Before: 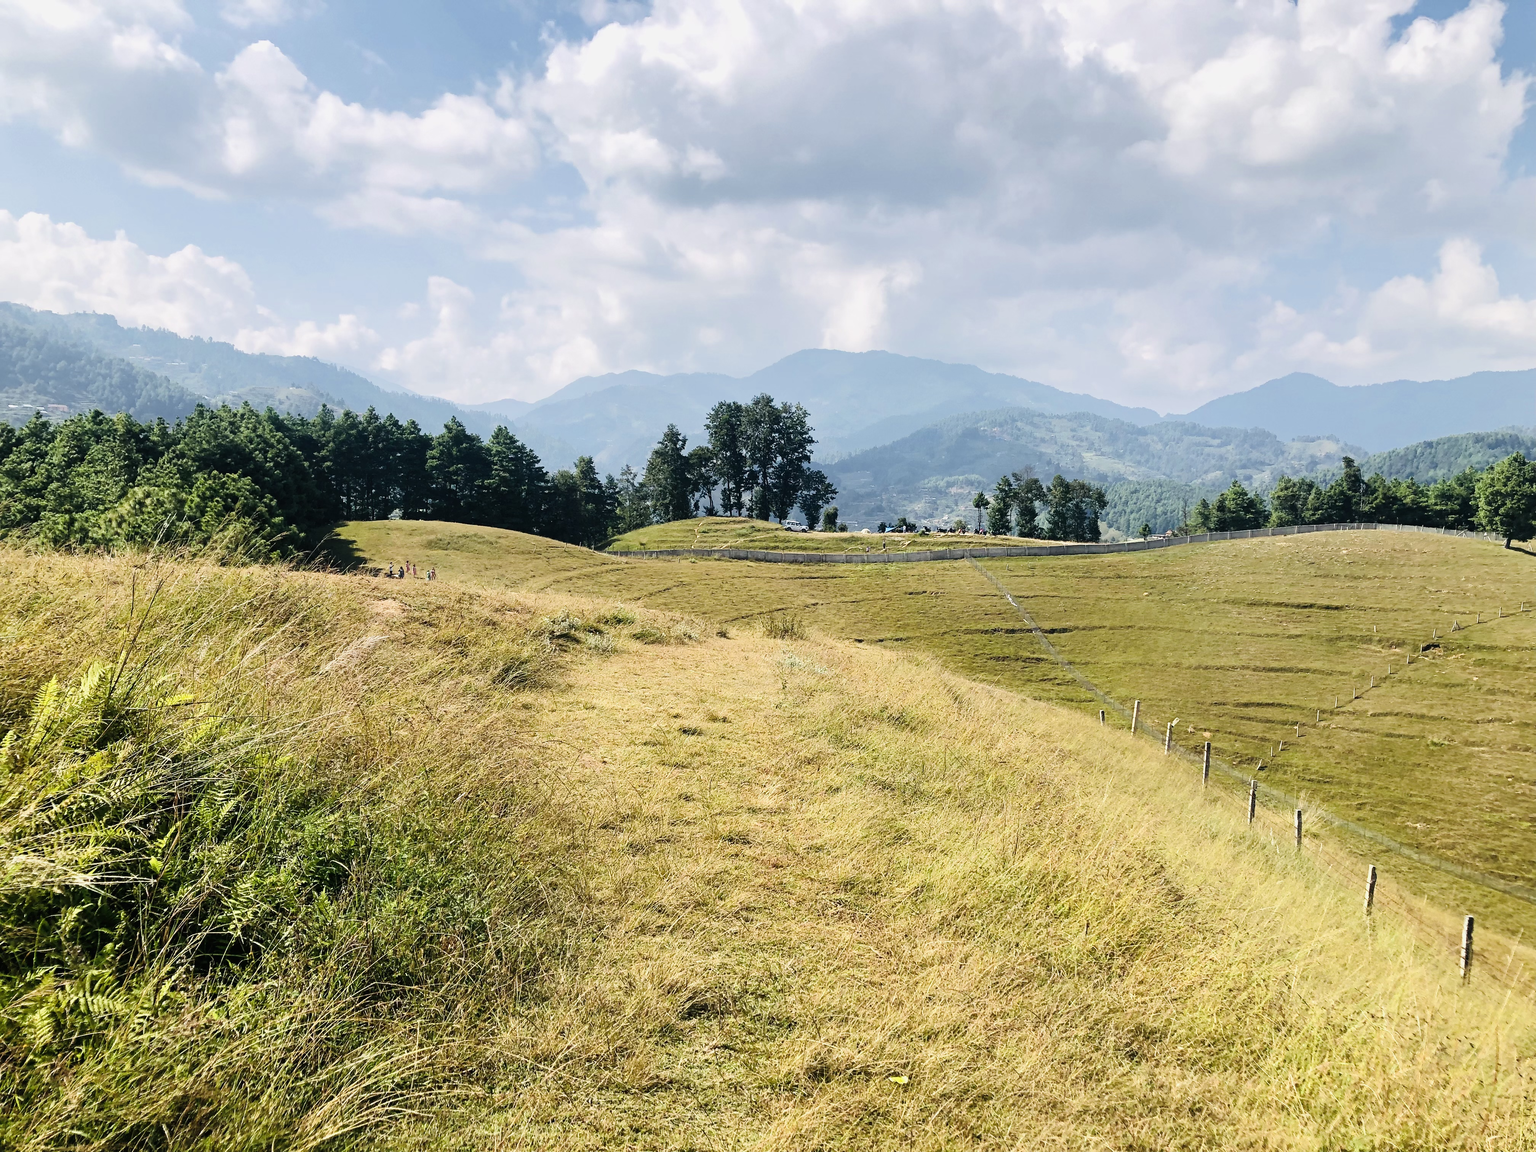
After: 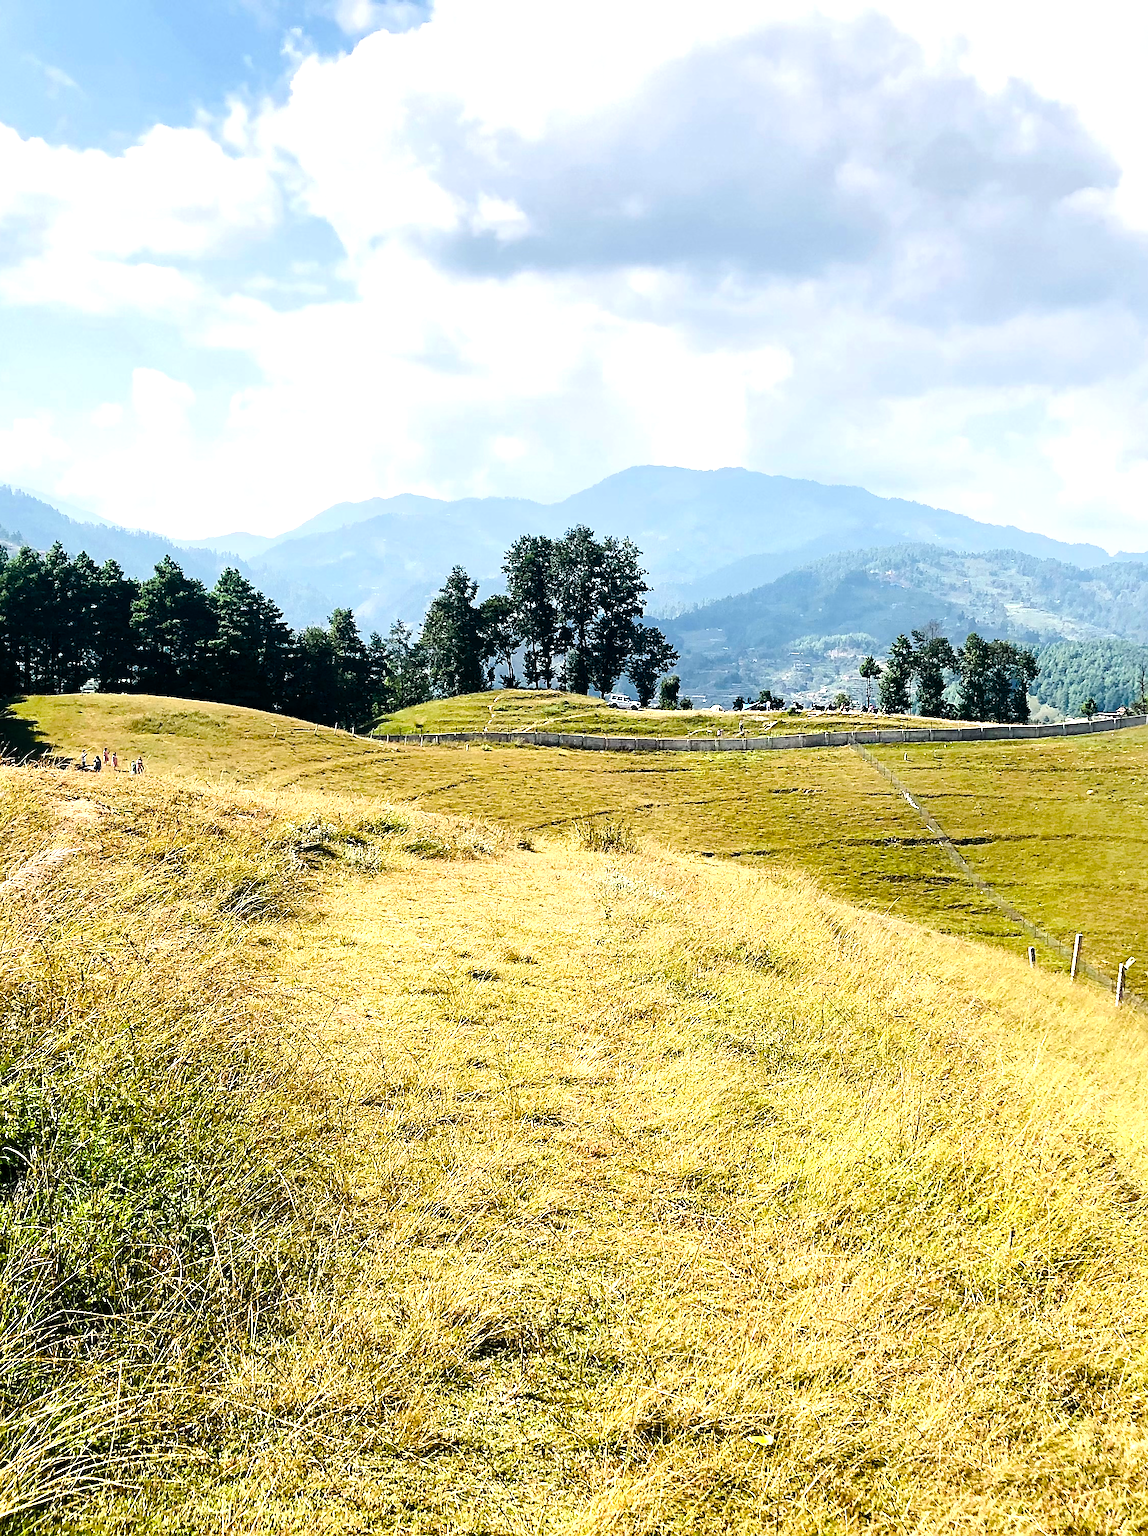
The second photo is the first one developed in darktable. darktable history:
color balance rgb: global offset › luminance -0.231%, linear chroma grading › global chroma 20.073%, perceptual saturation grading › global saturation 0.819%, perceptual saturation grading › highlights -25.177%, perceptual saturation grading › shadows 29.855%, perceptual brilliance grading › highlights 18.452%, perceptual brilliance grading › mid-tones 31.96%, perceptual brilliance grading › shadows -30.814%
crop: left 21.402%, right 22.521%
sharpen: on, module defaults
